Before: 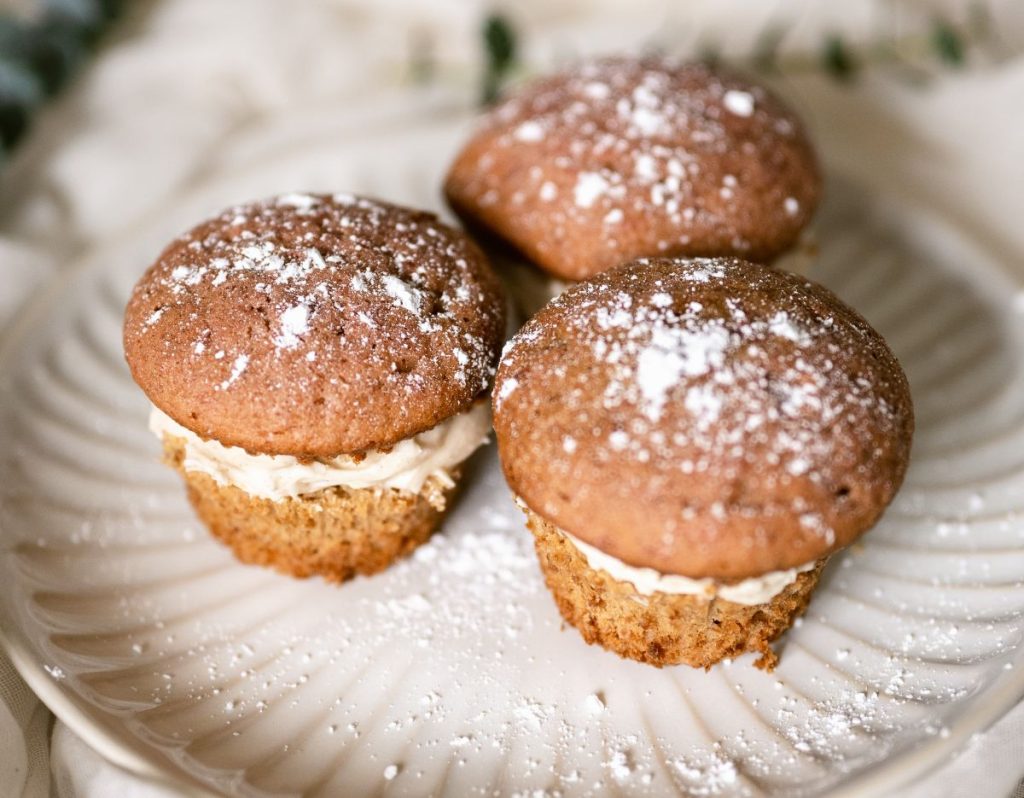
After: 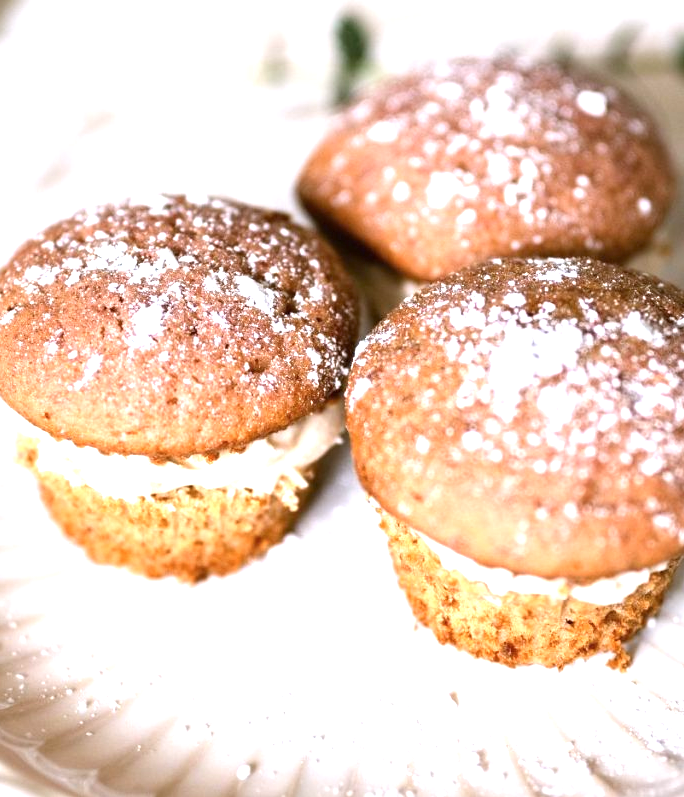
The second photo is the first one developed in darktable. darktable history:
crop and rotate: left 14.446%, right 18.755%
exposure: exposure 1 EV, compensate highlight preservation false
color calibration: gray › normalize channels true, illuminant as shot in camera, x 0.358, y 0.373, temperature 4628.91 K, gamut compression 0.021
